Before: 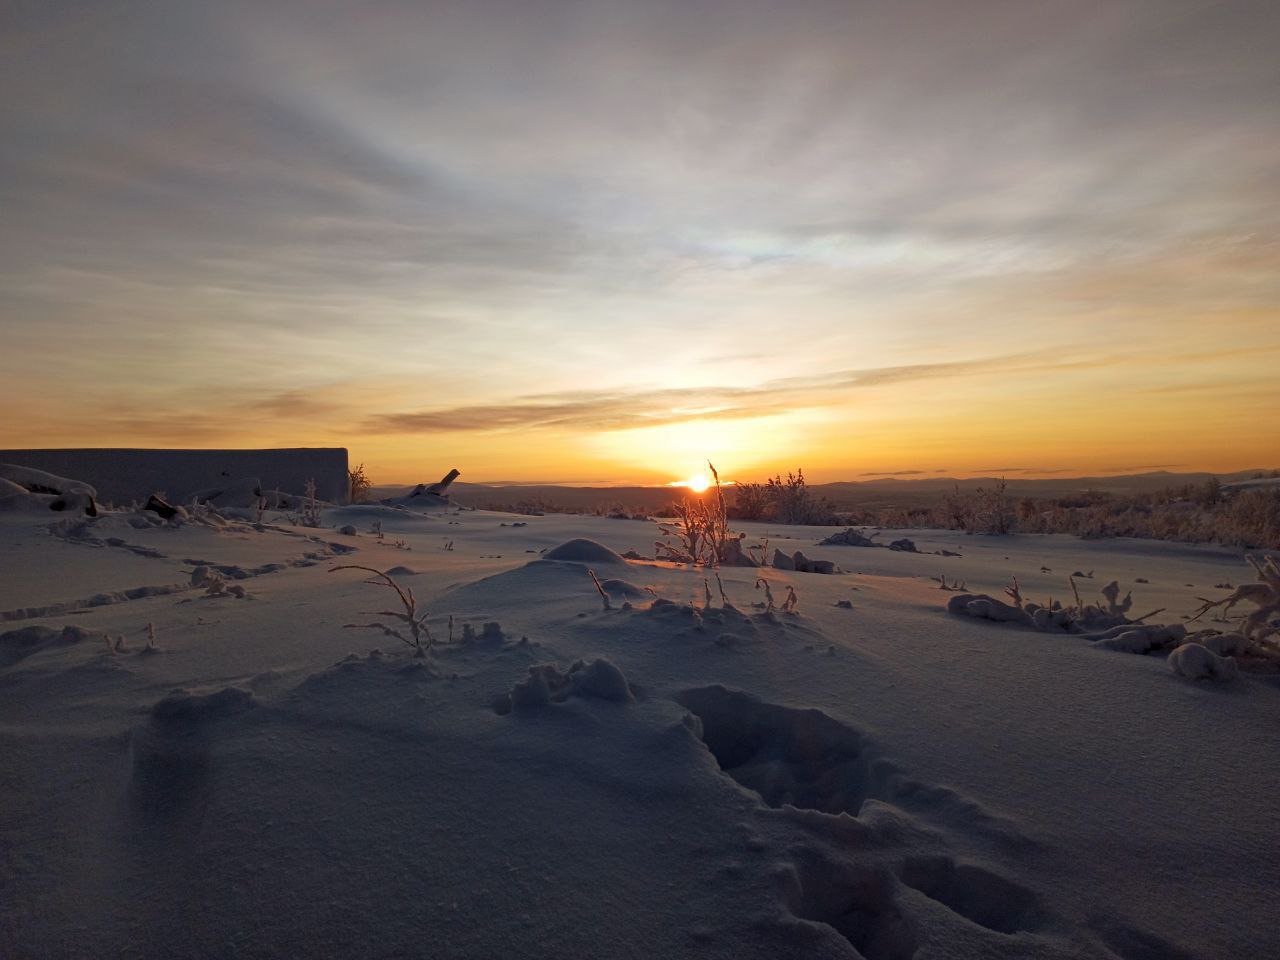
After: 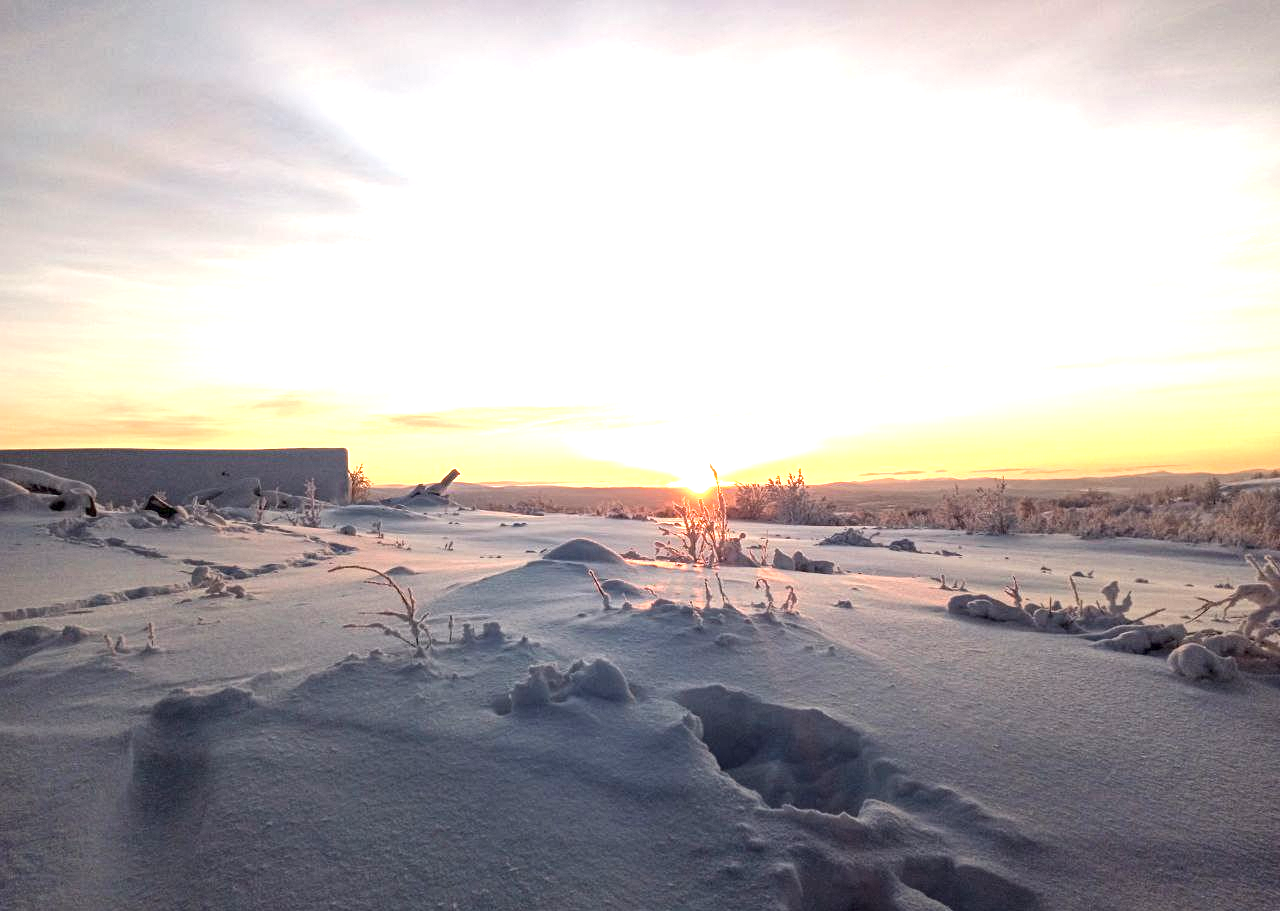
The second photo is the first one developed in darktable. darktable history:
exposure: black level correction 0, exposure 2 EV, compensate highlight preservation false
local contrast: on, module defaults
crop and rotate: top 0%, bottom 5.097%
contrast brightness saturation: contrast 0.1, saturation -0.3
